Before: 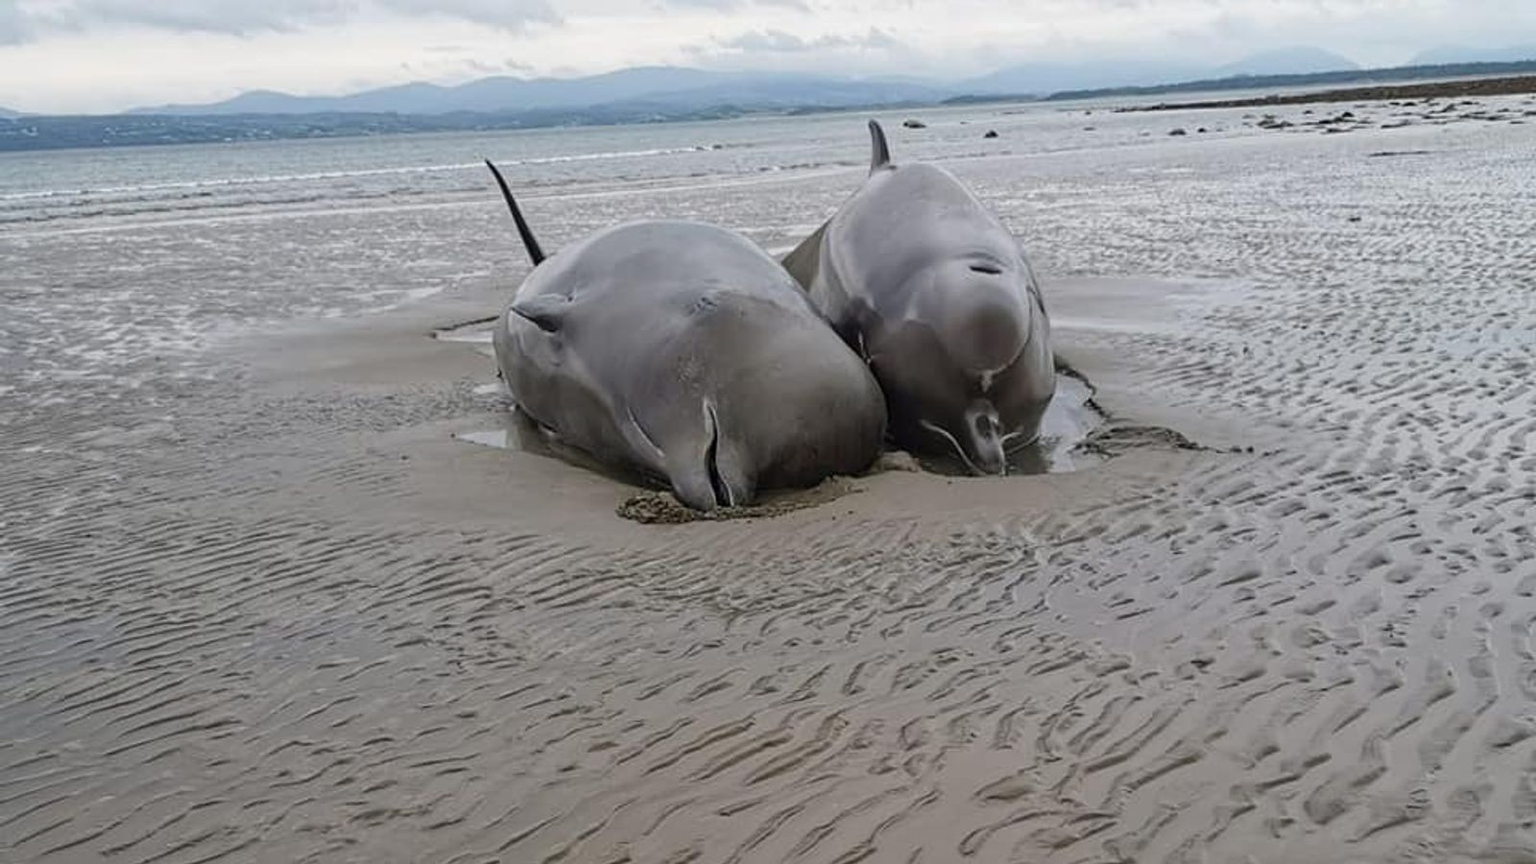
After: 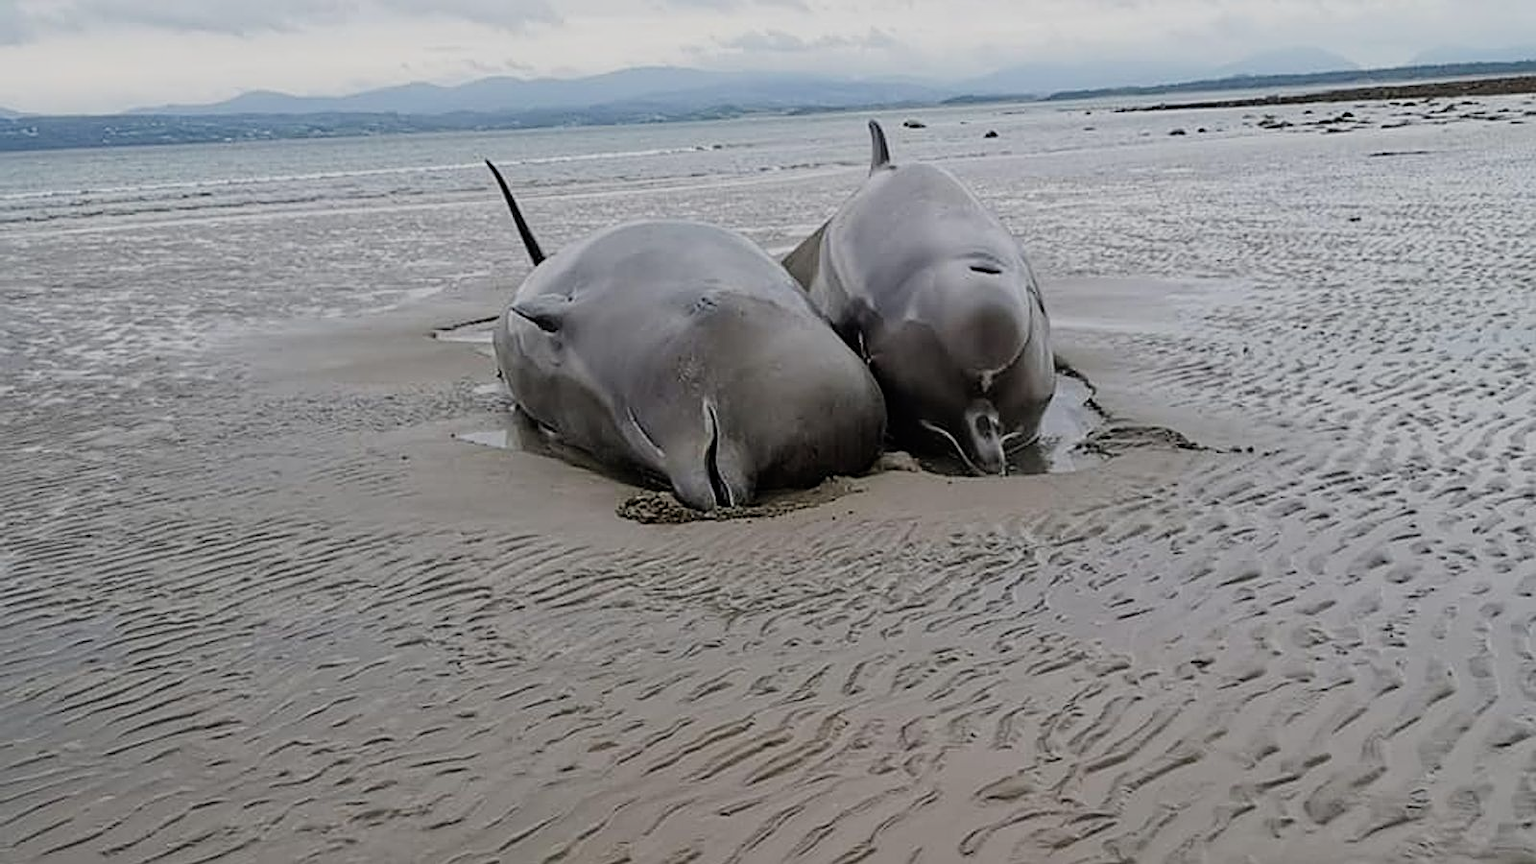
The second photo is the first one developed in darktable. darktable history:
sharpen: on, module defaults
filmic rgb: hardness 4.17
